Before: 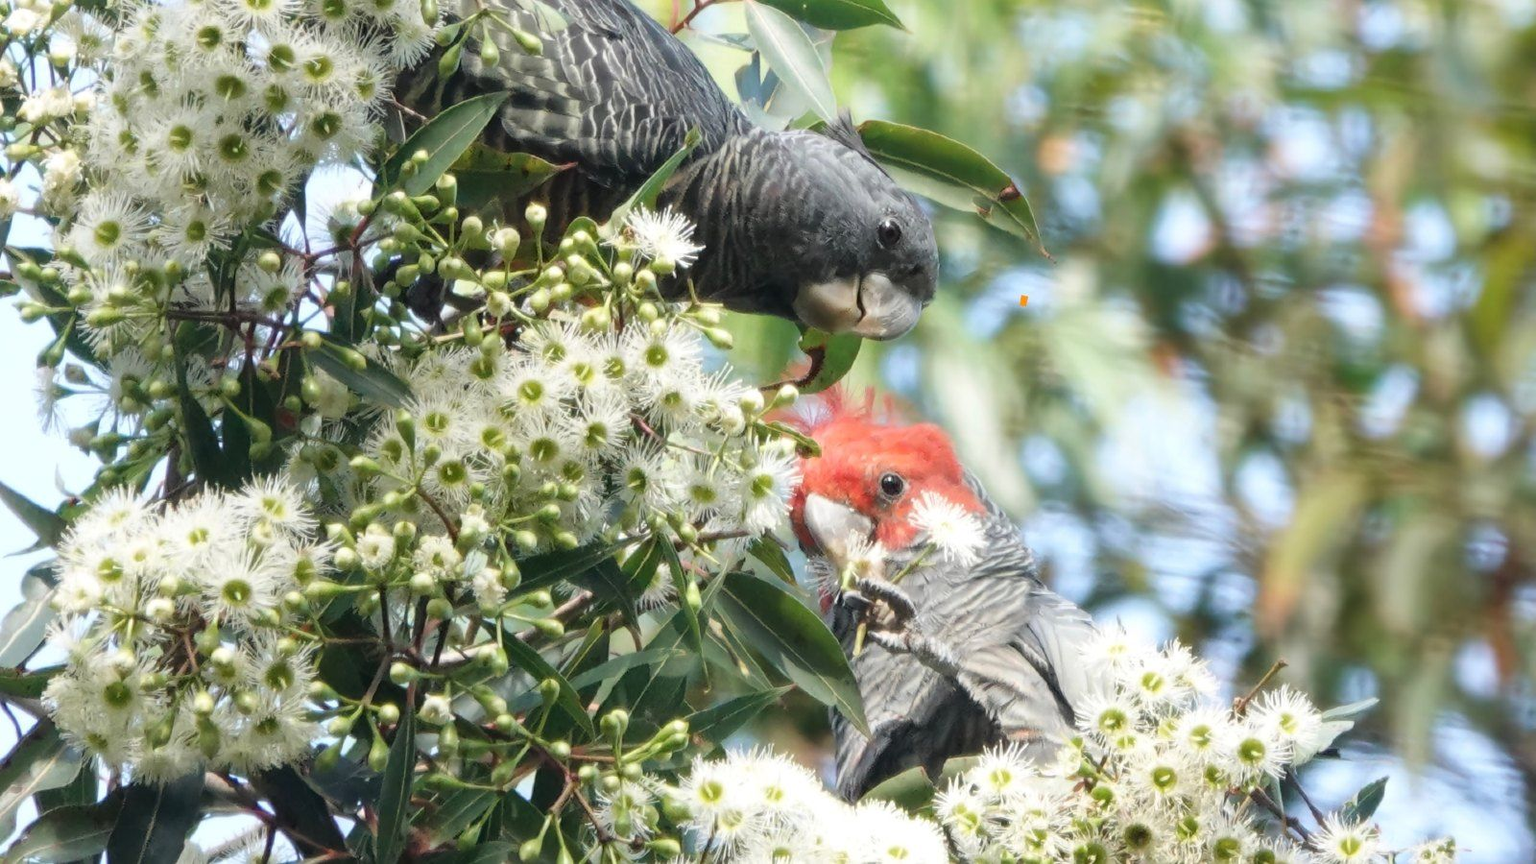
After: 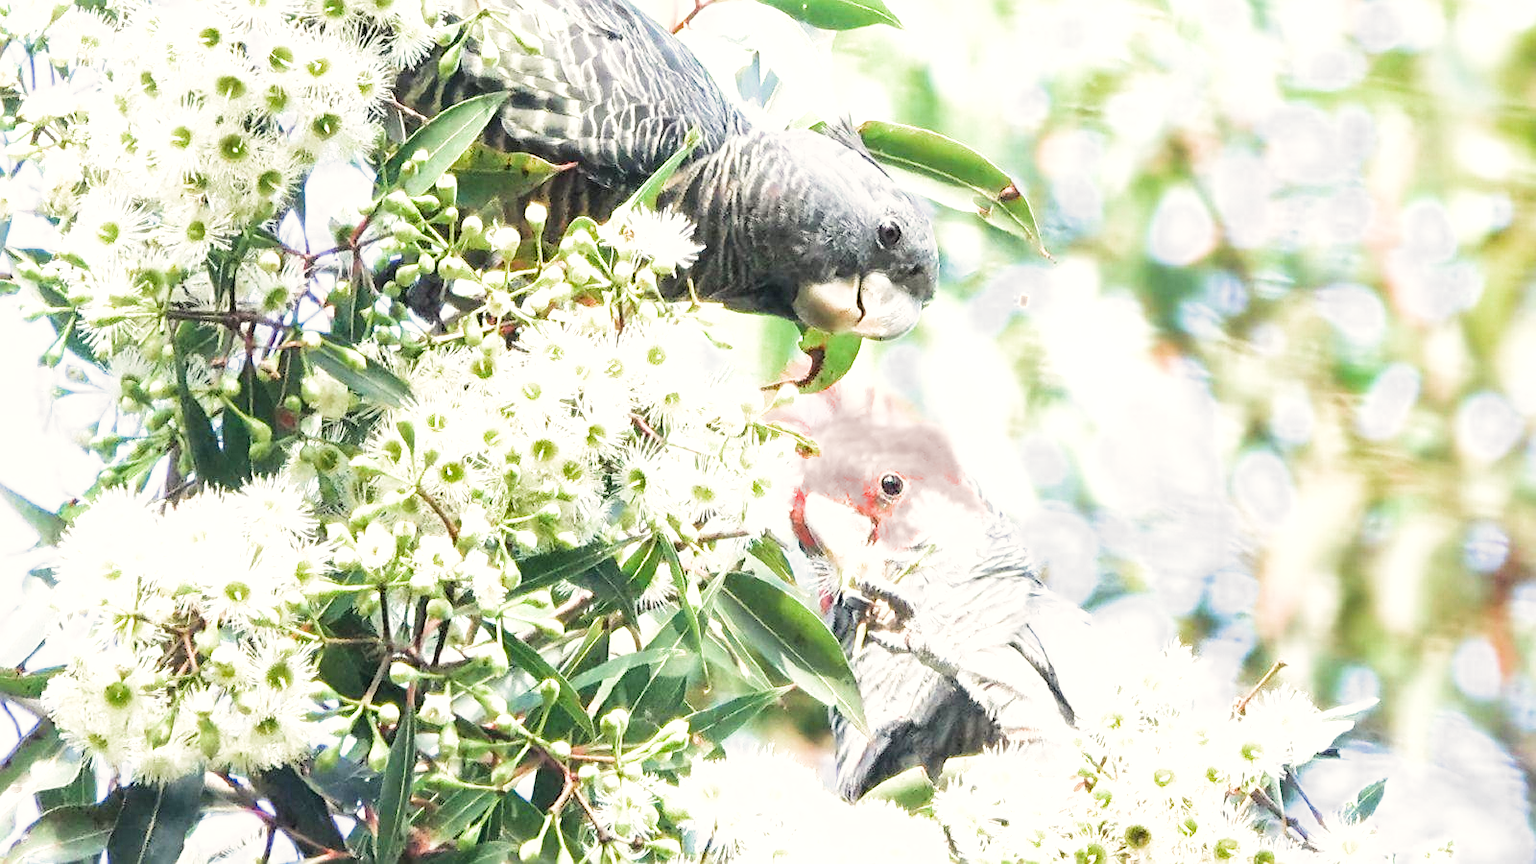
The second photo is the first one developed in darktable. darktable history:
filmic rgb: middle gray luminance 9.23%, black relative exposure -10.55 EV, white relative exposure 3.45 EV, threshold 6 EV, target black luminance 0%, hardness 5.98, latitude 59.69%, contrast 1.087, highlights saturation mix 5%, shadows ↔ highlights balance 29.23%, add noise in highlights 0, color science v3 (2019), use custom middle-gray values true, iterations of high-quality reconstruction 0, contrast in highlights soft, enable highlight reconstruction true
exposure: exposure 0.999 EV, compensate highlight preservation false
sharpen: on, module defaults
color correction: highlights a* 0.816, highlights b* 2.78, saturation 1.1
